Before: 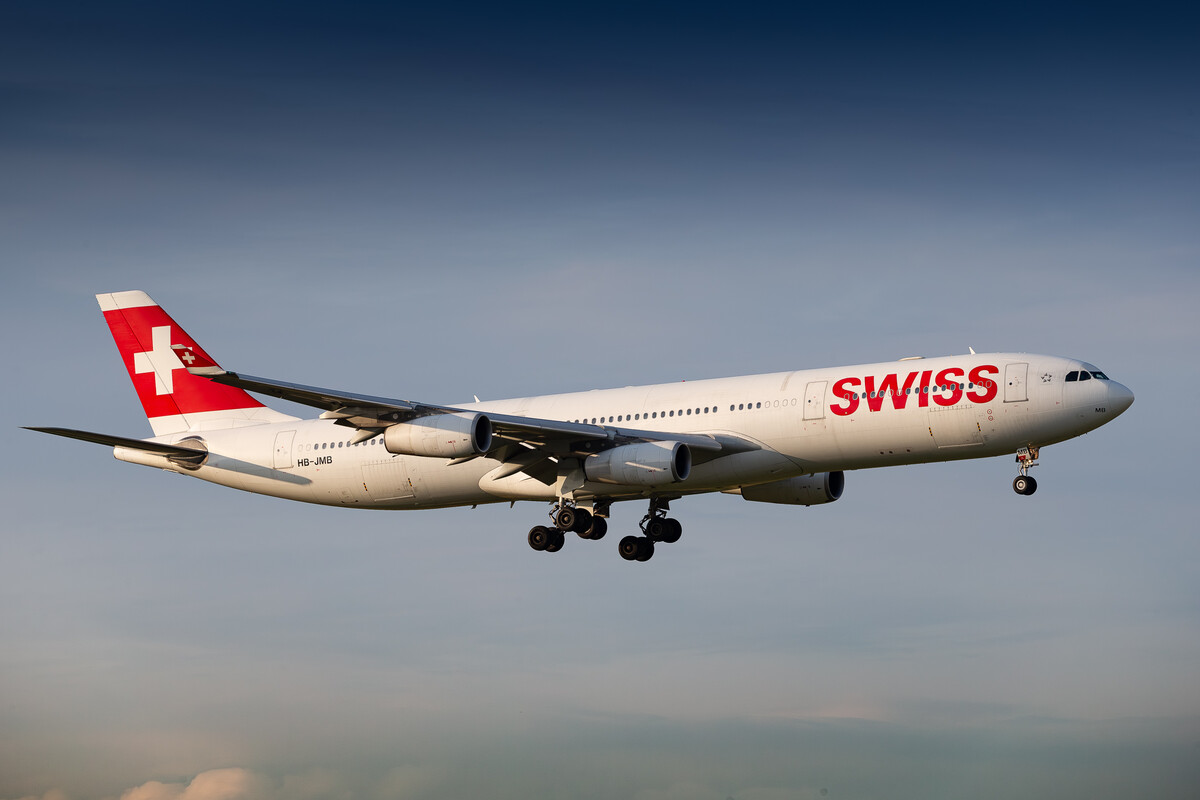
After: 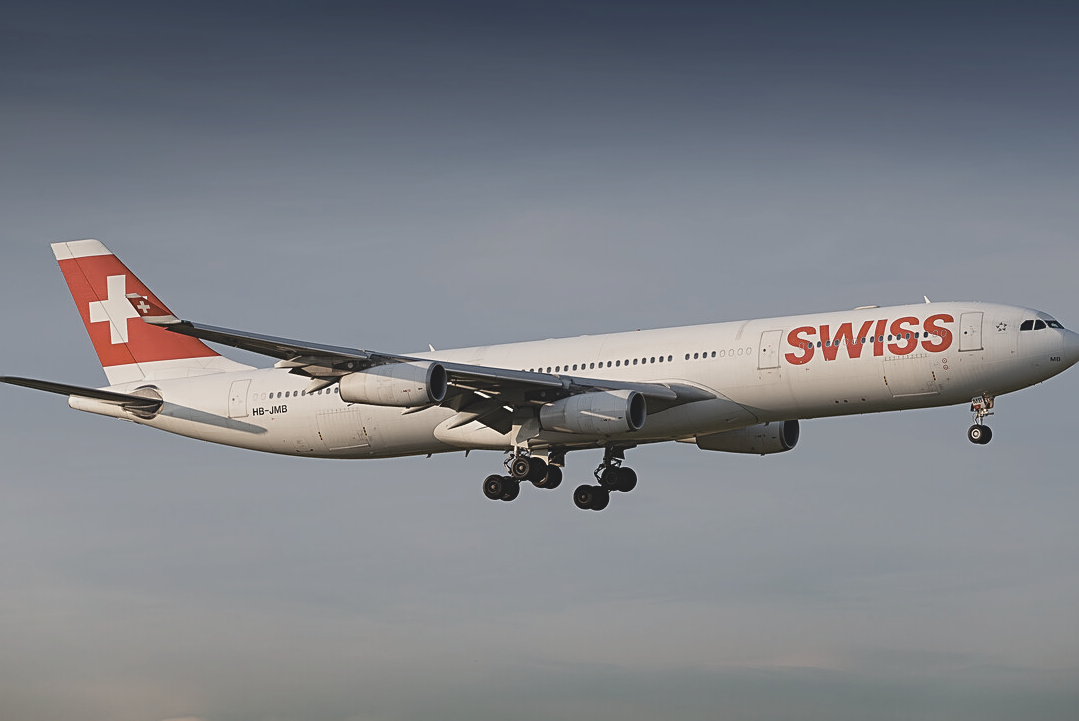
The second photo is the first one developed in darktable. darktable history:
sharpen: on, module defaults
tone curve: curves: ch0 [(0, 0.012) (0.056, 0.046) (0.218, 0.213) (0.606, 0.62) (0.82, 0.846) (1, 1)]; ch1 [(0, 0) (0.226, 0.261) (0.403, 0.437) (0.469, 0.472) (0.495, 0.499) (0.514, 0.504) (0.545, 0.555) (0.59, 0.598) (0.714, 0.733) (1, 1)]; ch2 [(0, 0) (0.269, 0.299) (0.459, 0.45) (0.498, 0.499) (0.523, 0.512) (0.568, 0.558) (0.634, 0.617) (0.702, 0.662) (0.781, 0.775) (1, 1)], color space Lab, linked channels, preserve colors none
crop: left 3.759%, top 6.482%, right 6.314%, bottom 3.29%
contrast brightness saturation: contrast -0.246, saturation -0.439
